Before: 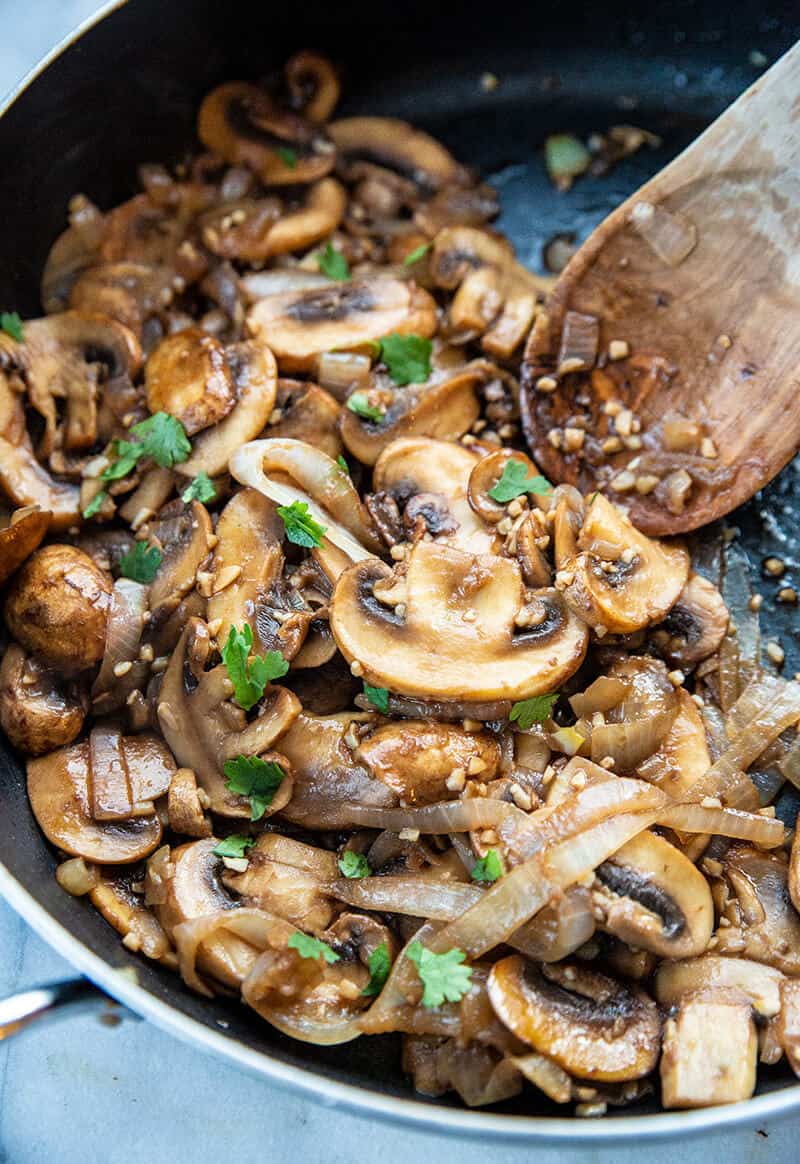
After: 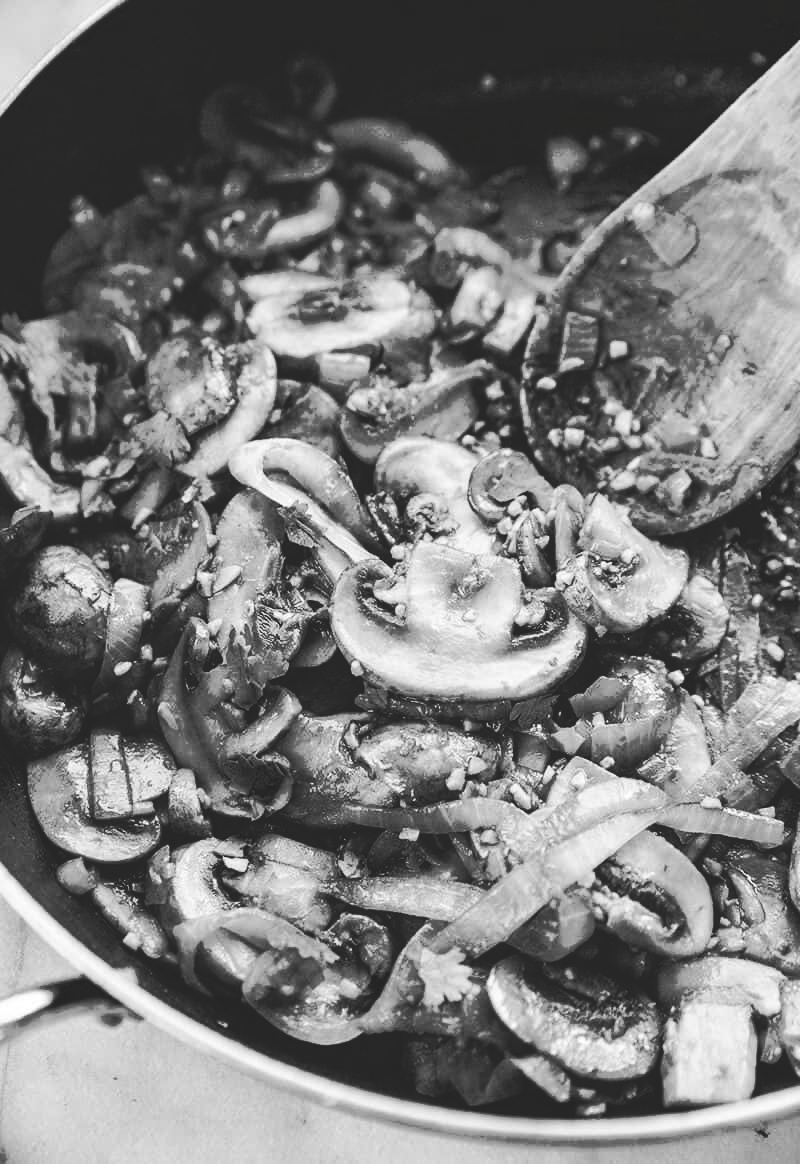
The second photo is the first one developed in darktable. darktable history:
tone curve: curves: ch0 [(0, 0) (0.003, 0.003) (0.011, 0.011) (0.025, 0.024) (0.044, 0.042) (0.069, 0.066) (0.1, 0.095) (0.136, 0.129) (0.177, 0.168) (0.224, 0.213) (0.277, 0.263) (0.335, 0.318) (0.399, 0.378) (0.468, 0.444) (0.543, 0.612) (0.623, 0.68) (0.709, 0.753) (0.801, 0.831) (0.898, 0.913) (1, 1)], preserve colors none
color look up table: target L [93.4, 87.05, 85.63, 80.61, 78.44, 75.15, 63.23, 54.76, 41.14, 22.16, 16.11, 200, 100, 76.98, 72.58, 63.23, 61.33, 48.04, 52.01, 48.44, 35.72, 31.46, 32.75, 22.62, 16.11, 16.11, 90.59, 69.24, 77.35, 63.99, 84.56, 69.24, 81.69, 64.36, 68.5, 42.78, 76.62, 55.93, 39.07, 34.03, 25.32, 39.49, 26.21, 17.06, 16.59, 90.94, 75.52, 50.83, 34.88], target a [0 ×49], target b [0 ×49], num patches 49
